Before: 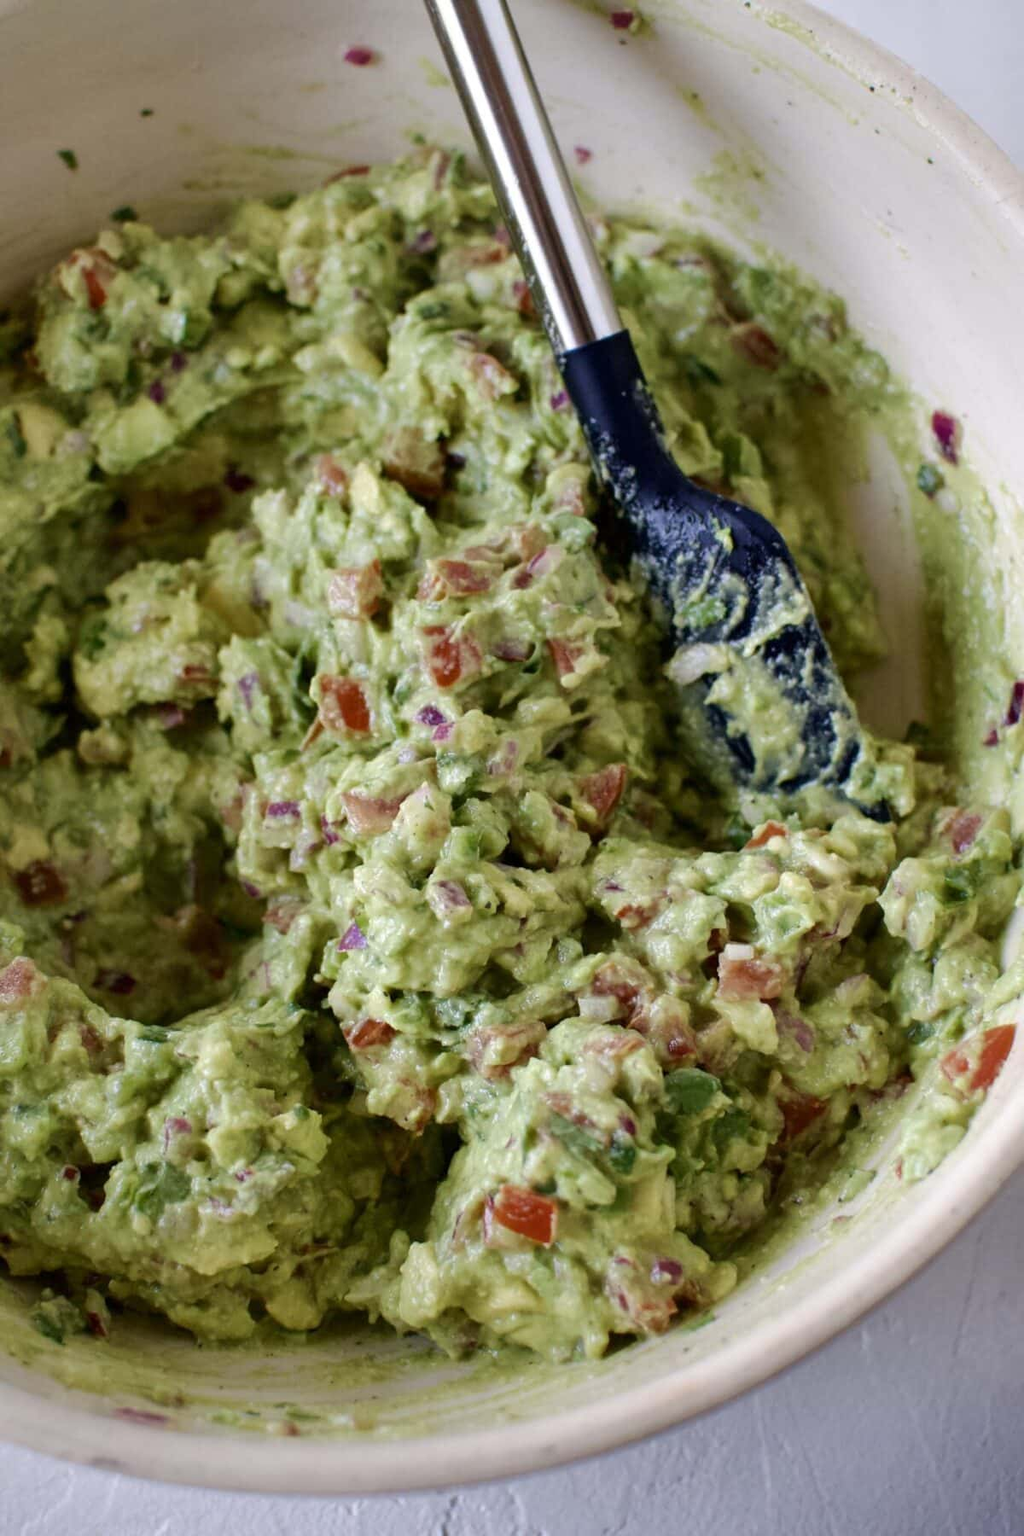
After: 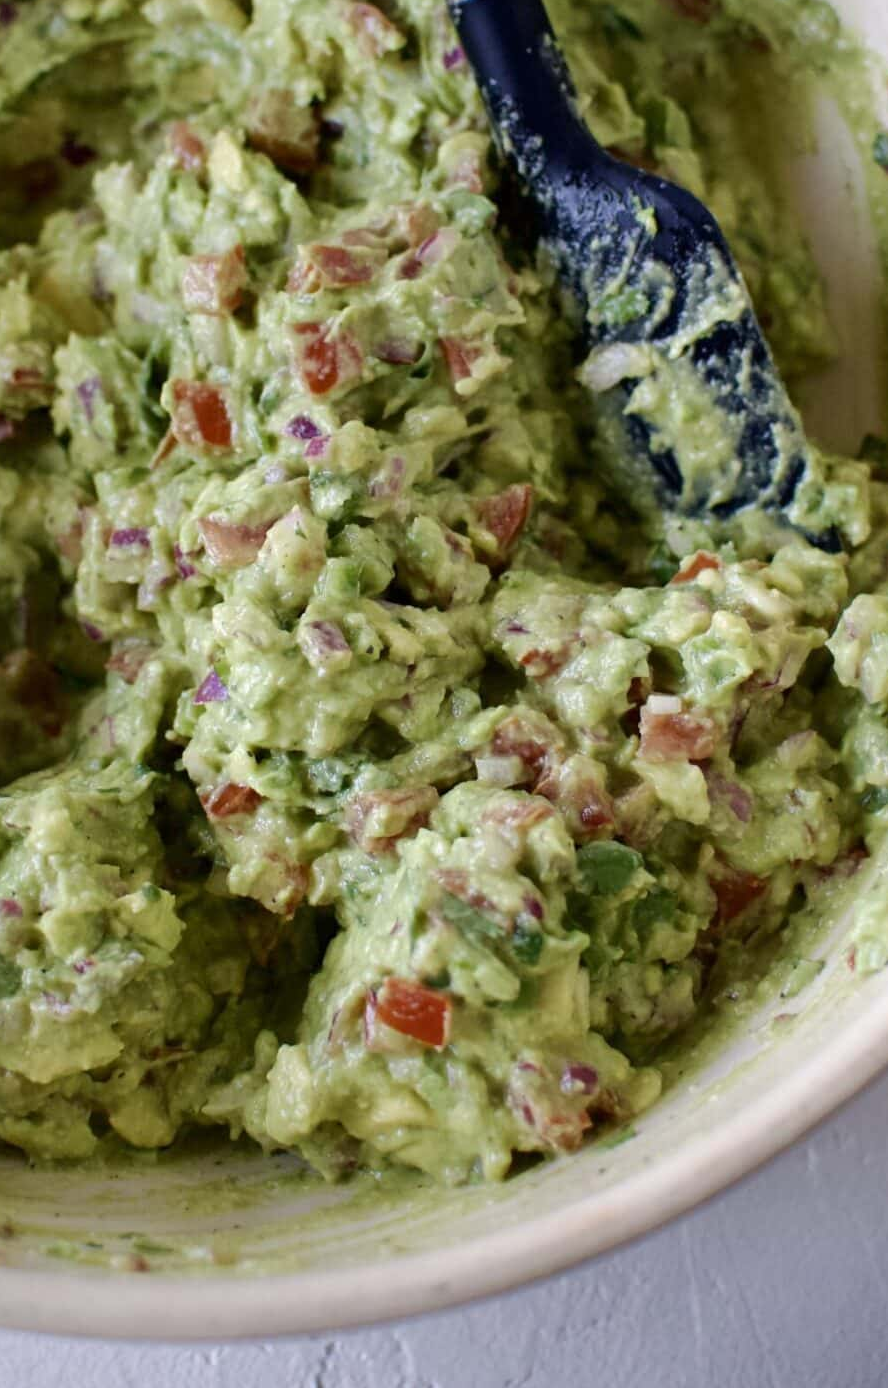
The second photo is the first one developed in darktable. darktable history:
crop: left 16.871%, top 22.857%, right 9.116%
rotate and perspective: automatic cropping original format, crop left 0, crop top 0
